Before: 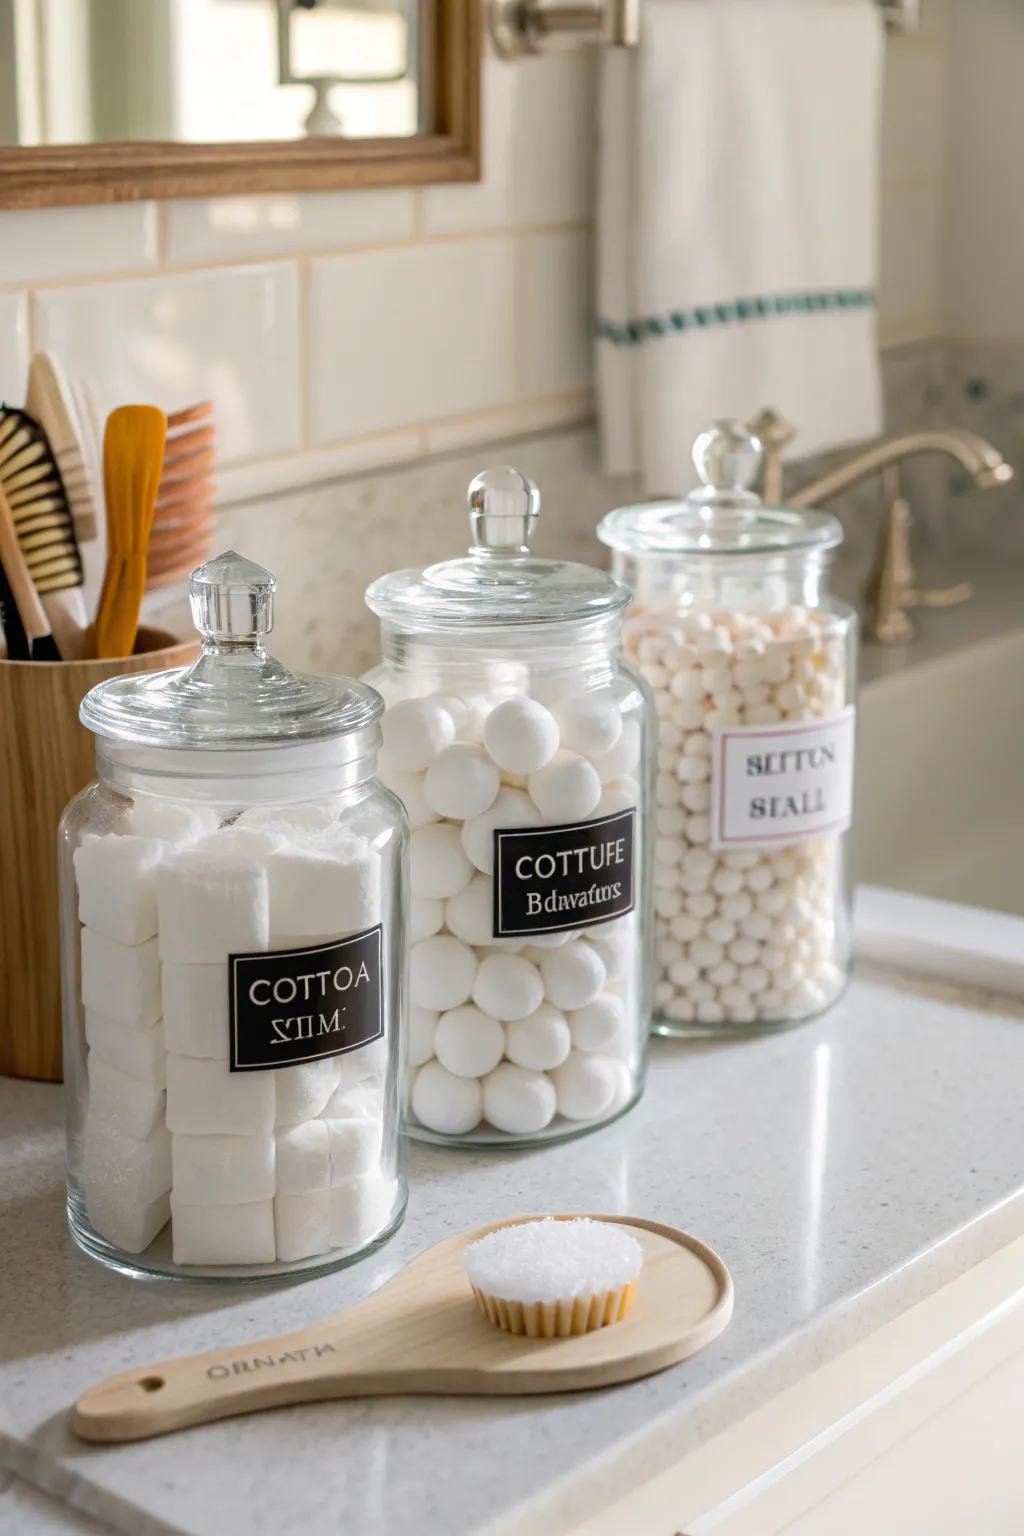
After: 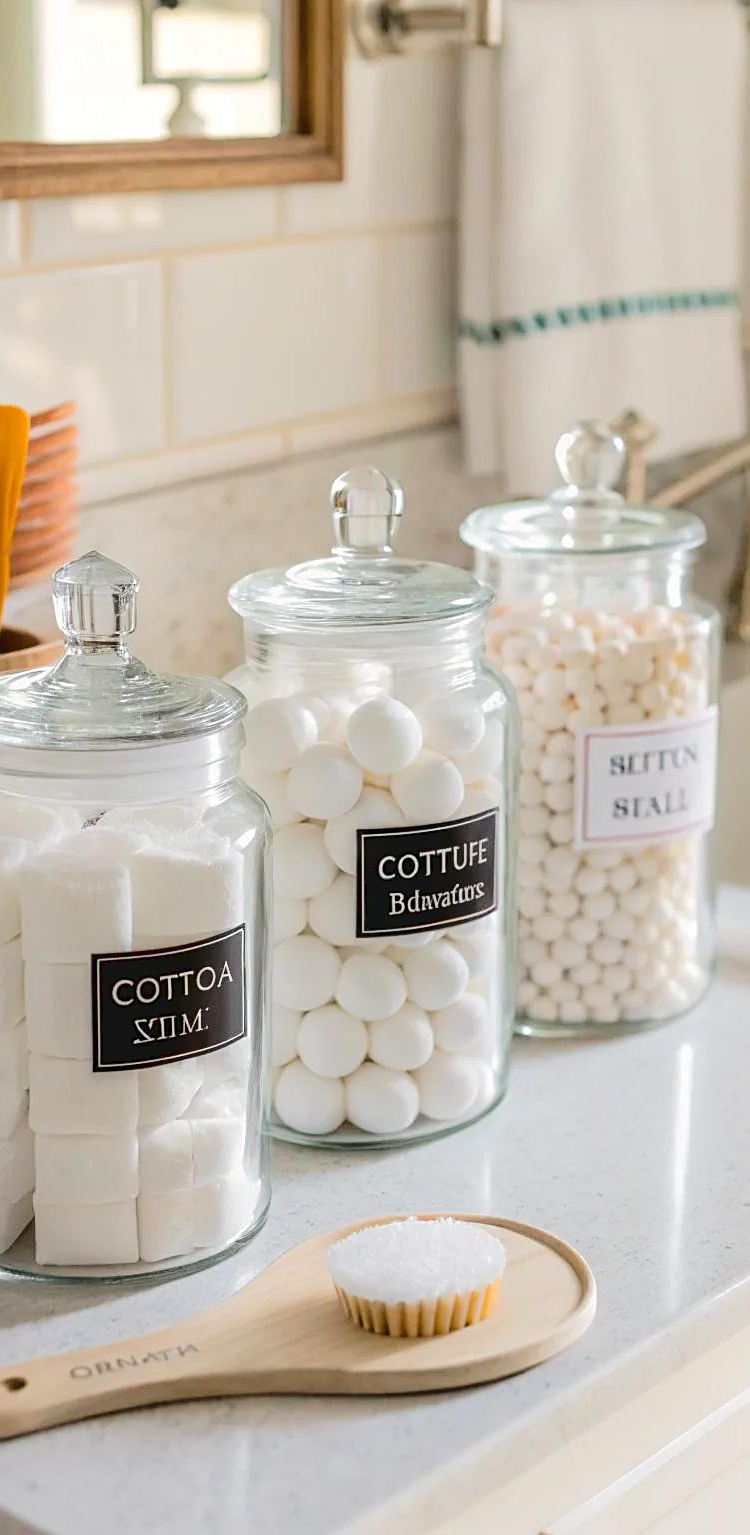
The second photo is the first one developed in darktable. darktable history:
crop: left 13.461%, right 13.243%
sharpen: on, module defaults
tone curve: curves: ch0 [(0, 0) (0.003, 0.064) (0.011, 0.065) (0.025, 0.061) (0.044, 0.068) (0.069, 0.083) (0.1, 0.102) (0.136, 0.126) (0.177, 0.172) (0.224, 0.225) (0.277, 0.306) (0.335, 0.397) (0.399, 0.483) (0.468, 0.56) (0.543, 0.634) (0.623, 0.708) (0.709, 0.77) (0.801, 0.832) (0.898, 0.899) (1, 1)], color space Lab, linked channels, preserve colors none
